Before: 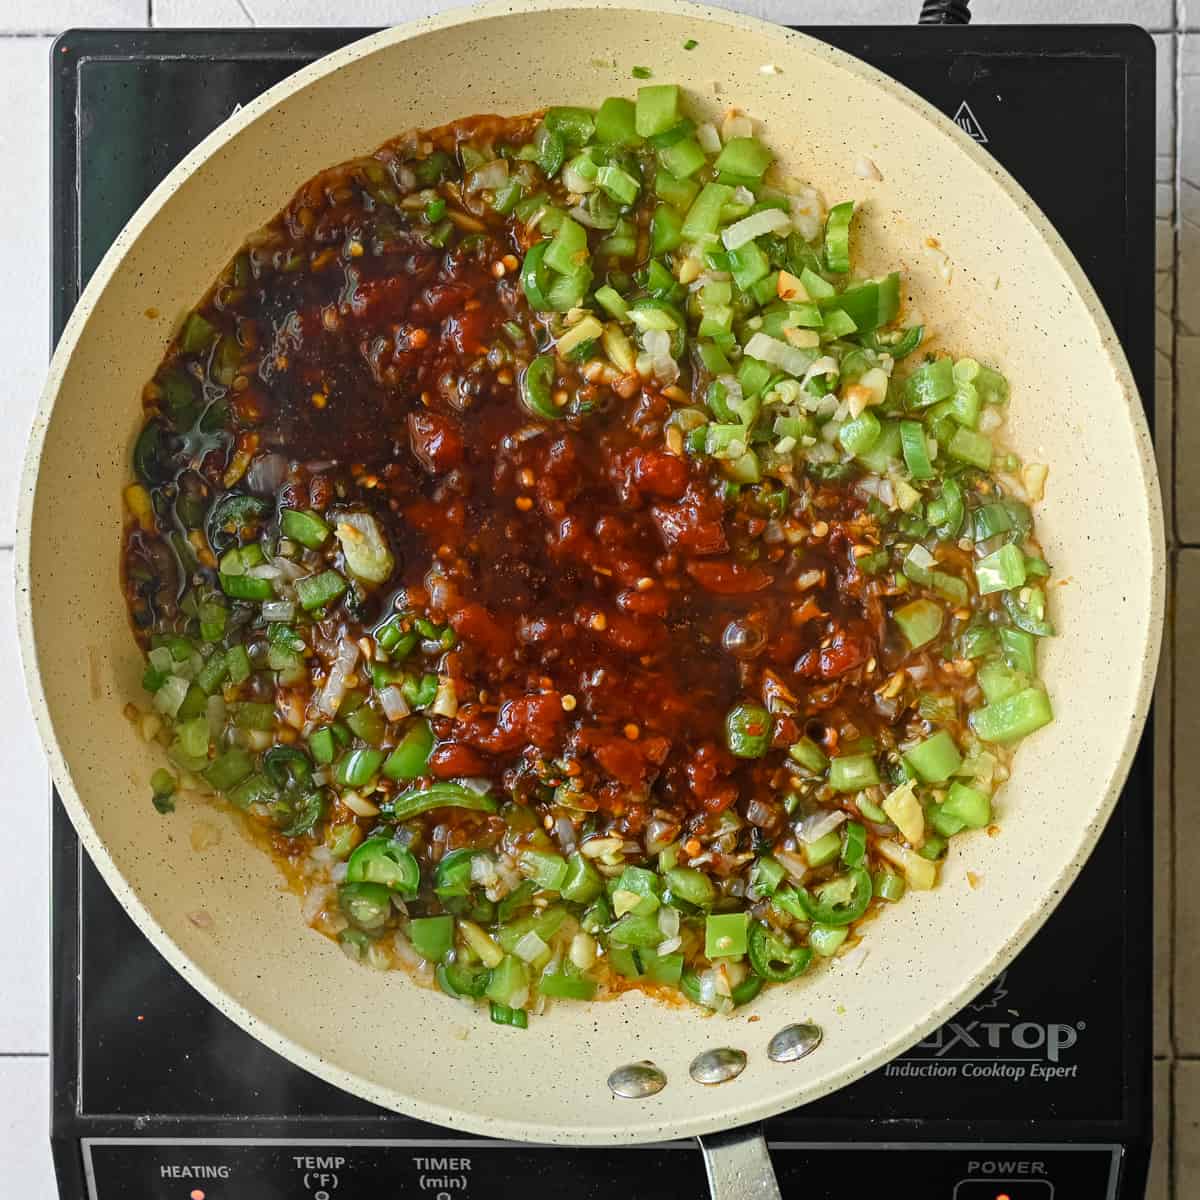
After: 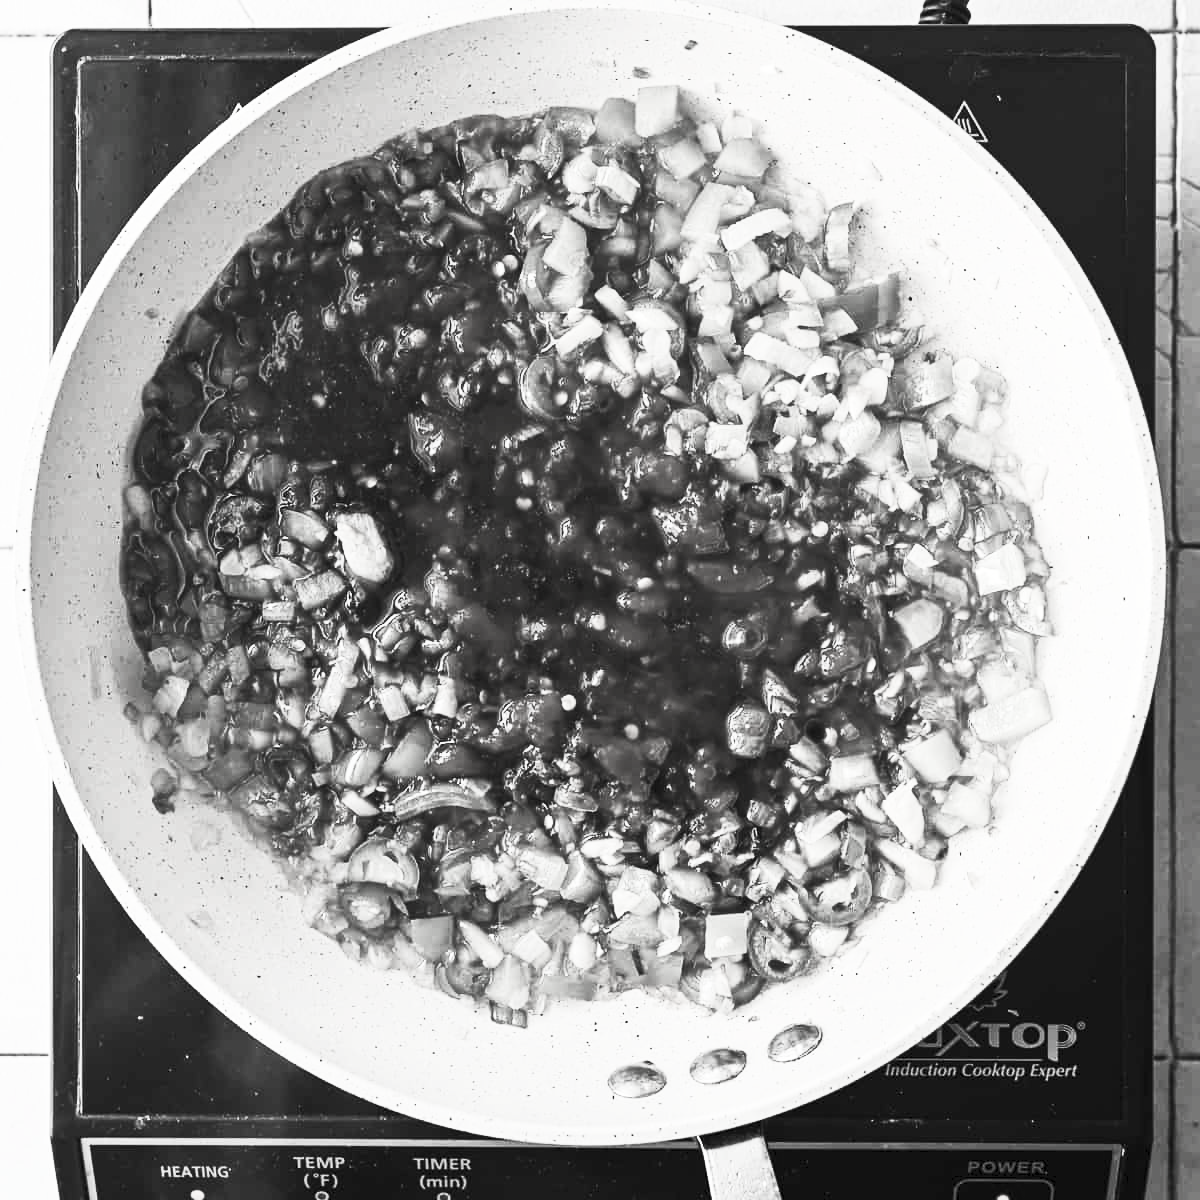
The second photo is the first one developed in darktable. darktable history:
contrast brightness saturation: contrast 0.531, brightness 0.477, saturation -0.985
